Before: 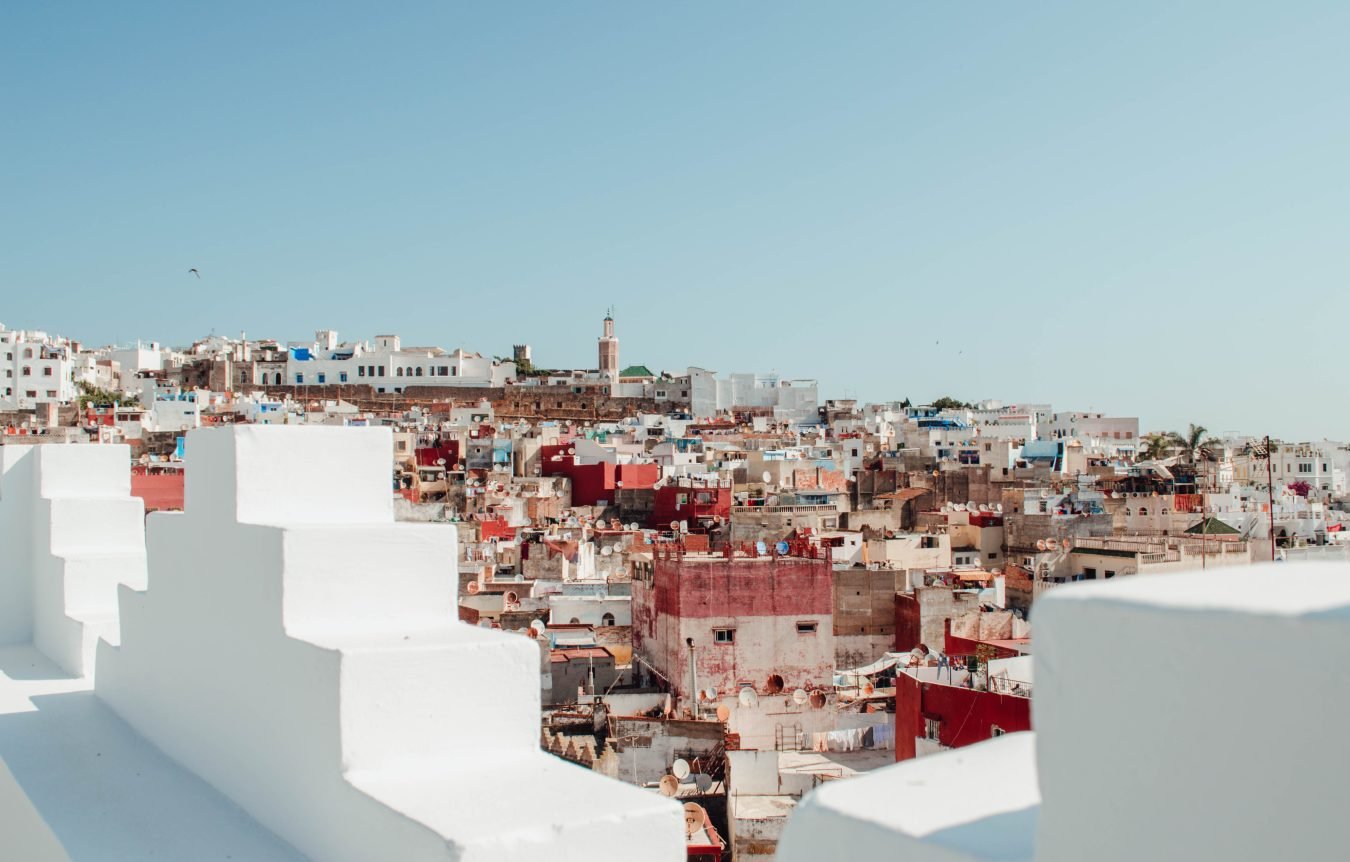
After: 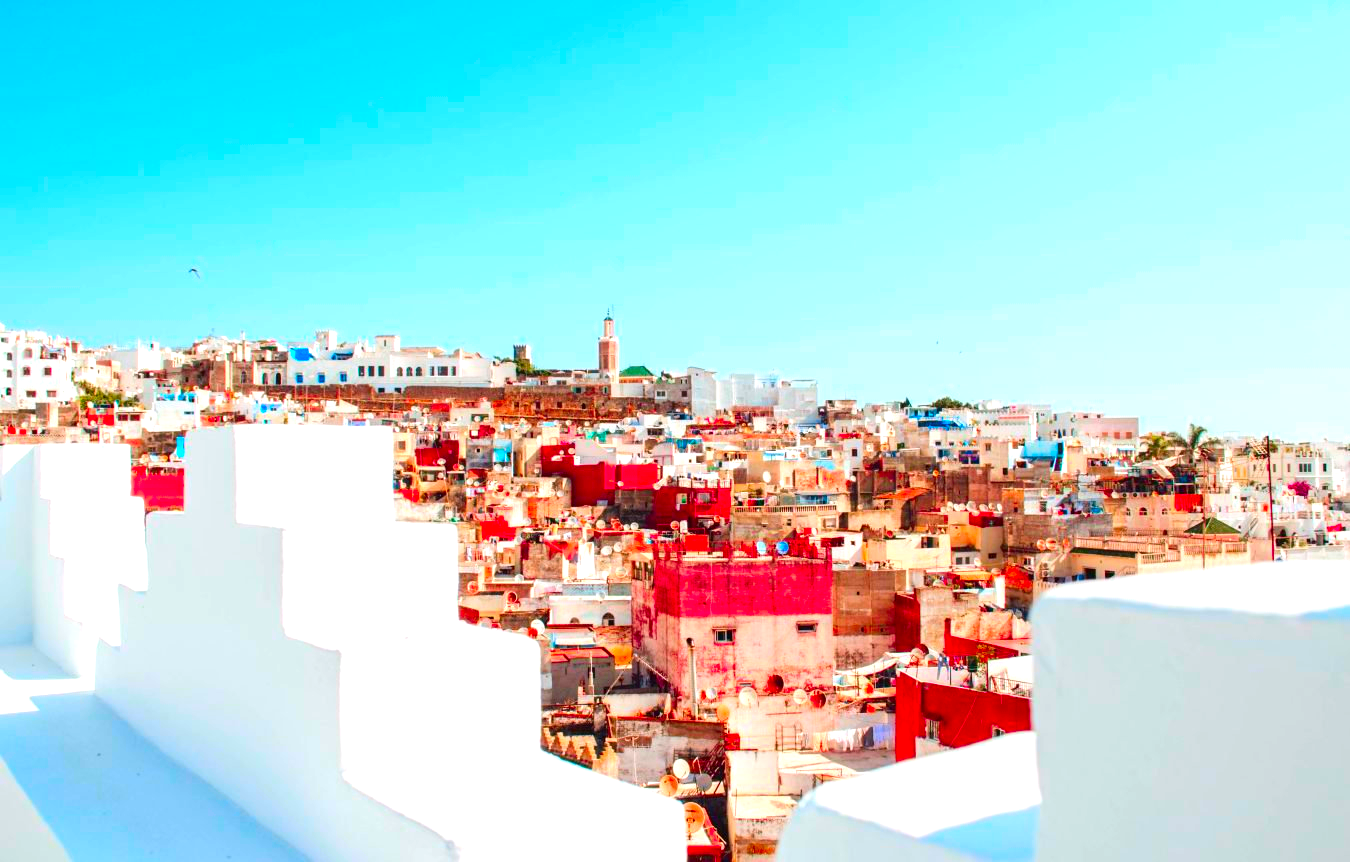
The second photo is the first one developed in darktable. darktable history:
exposure: exposure 0.74 EV, compensate highlight preservation false
color correction: highlights a* 1.59, highlights b* -1.7, saturation 2.48
